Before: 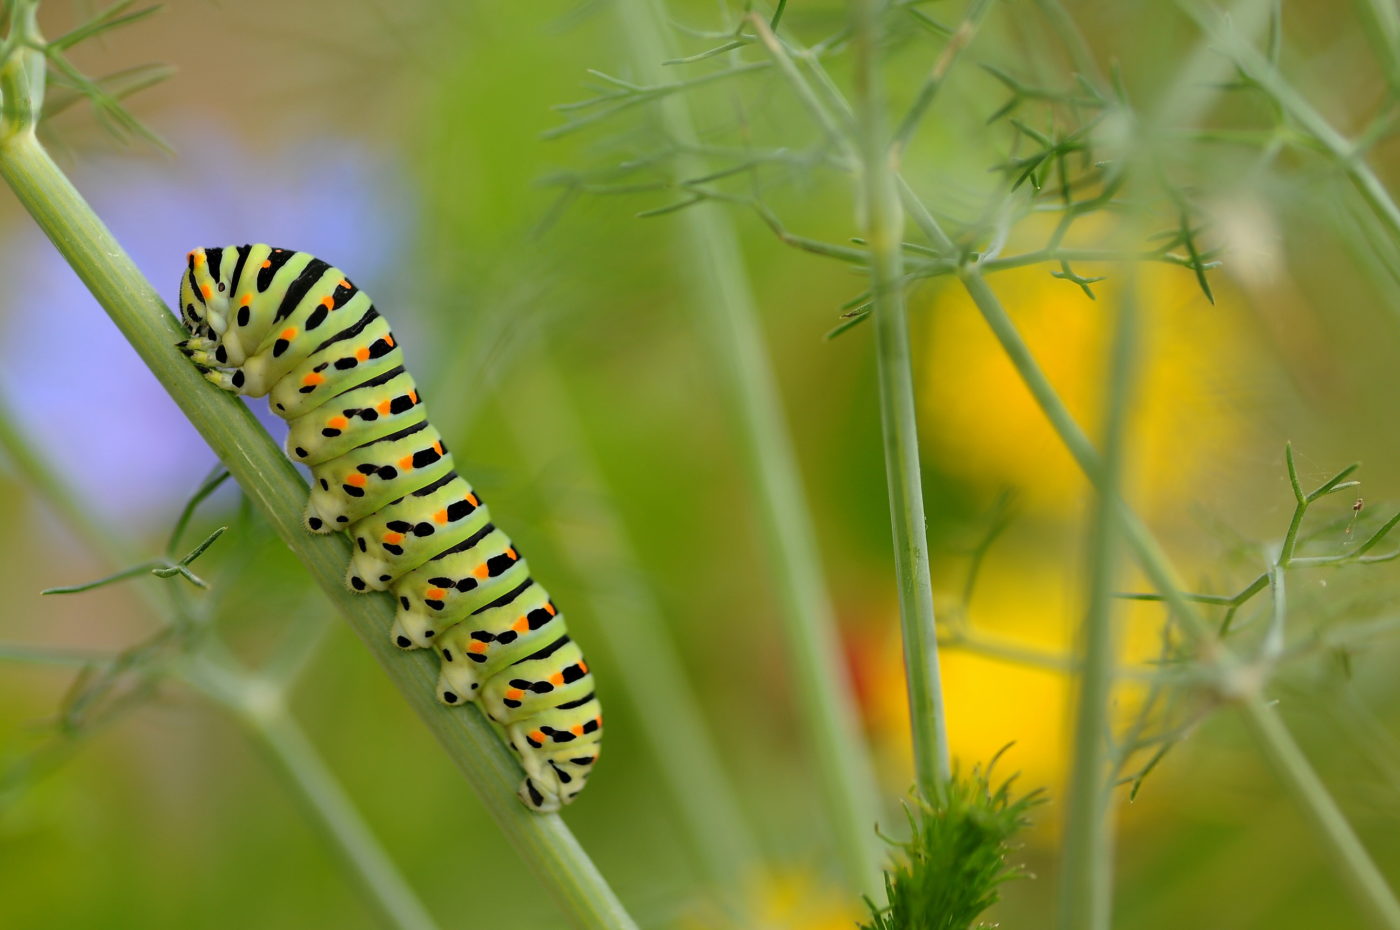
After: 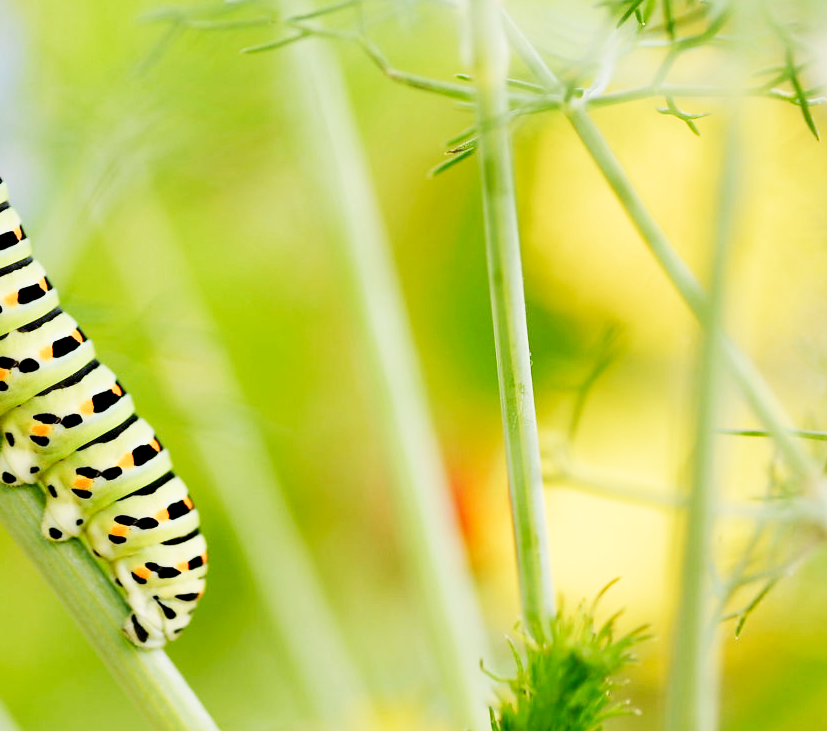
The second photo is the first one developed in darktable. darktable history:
exposure: black level correction 0.001, exposure 1.05 EV, compensate exposure bias true, compensate highlight preservation false
crop and rotate: left 28.256%, top 17.734%, right 12.656%, bottom 3.573%
filmic rgb: black relative exposure -16 EV, white relative exposure 5.31 EV, hardness 5.9, contrast 1.25, preserve chrominance no, color science v5 (2021)
